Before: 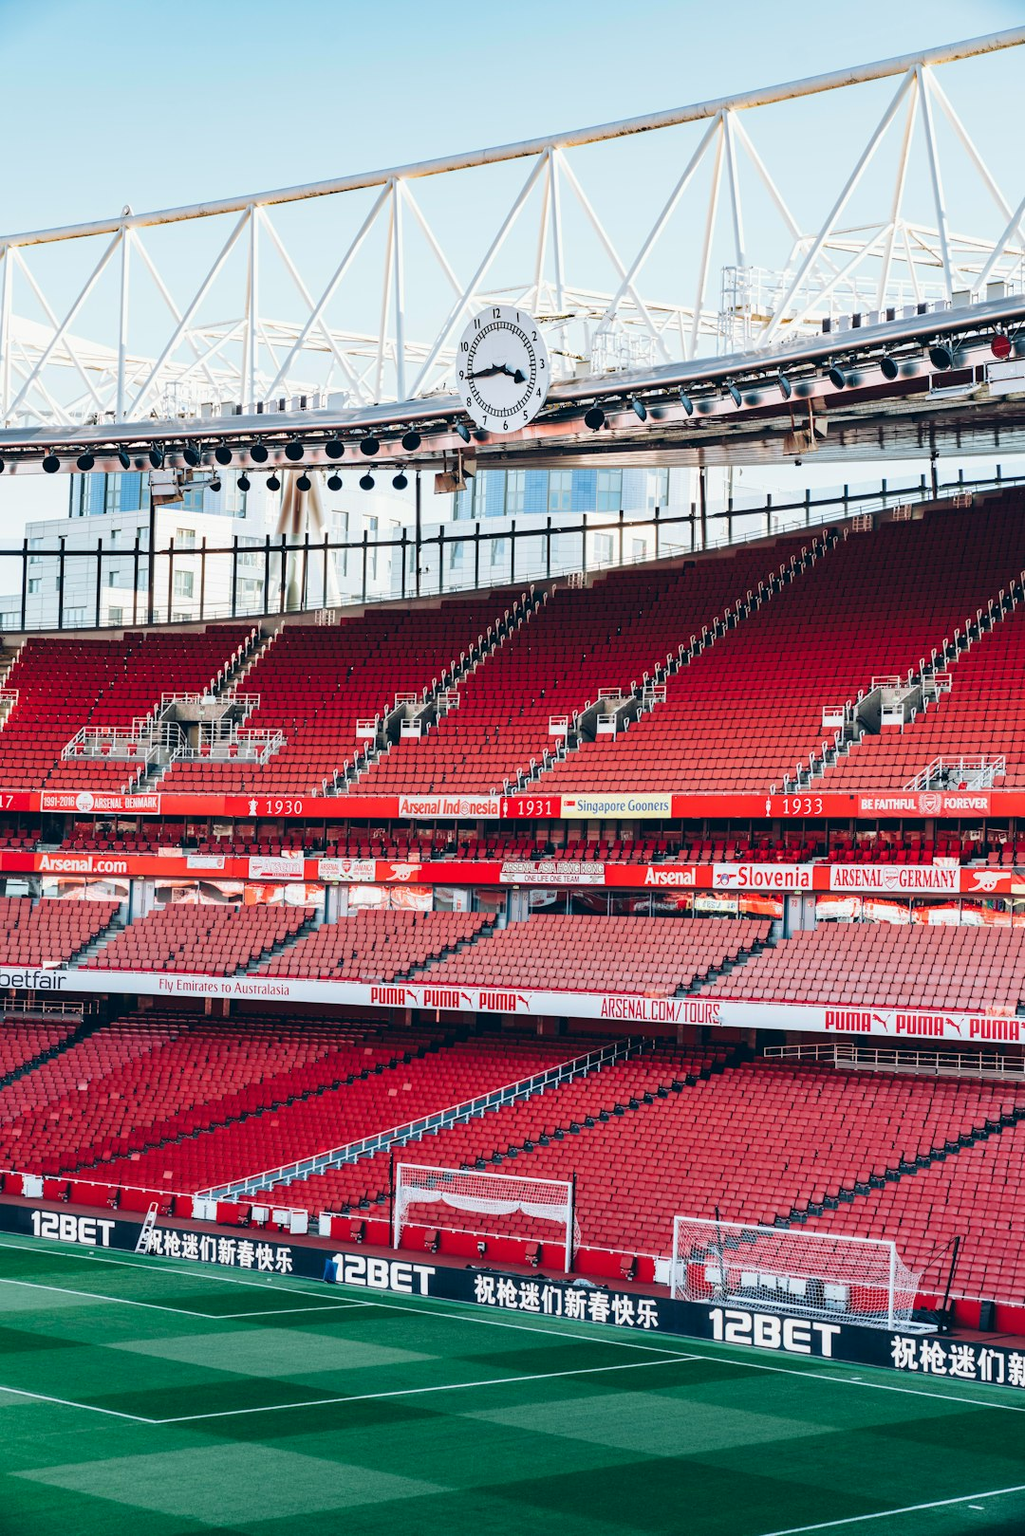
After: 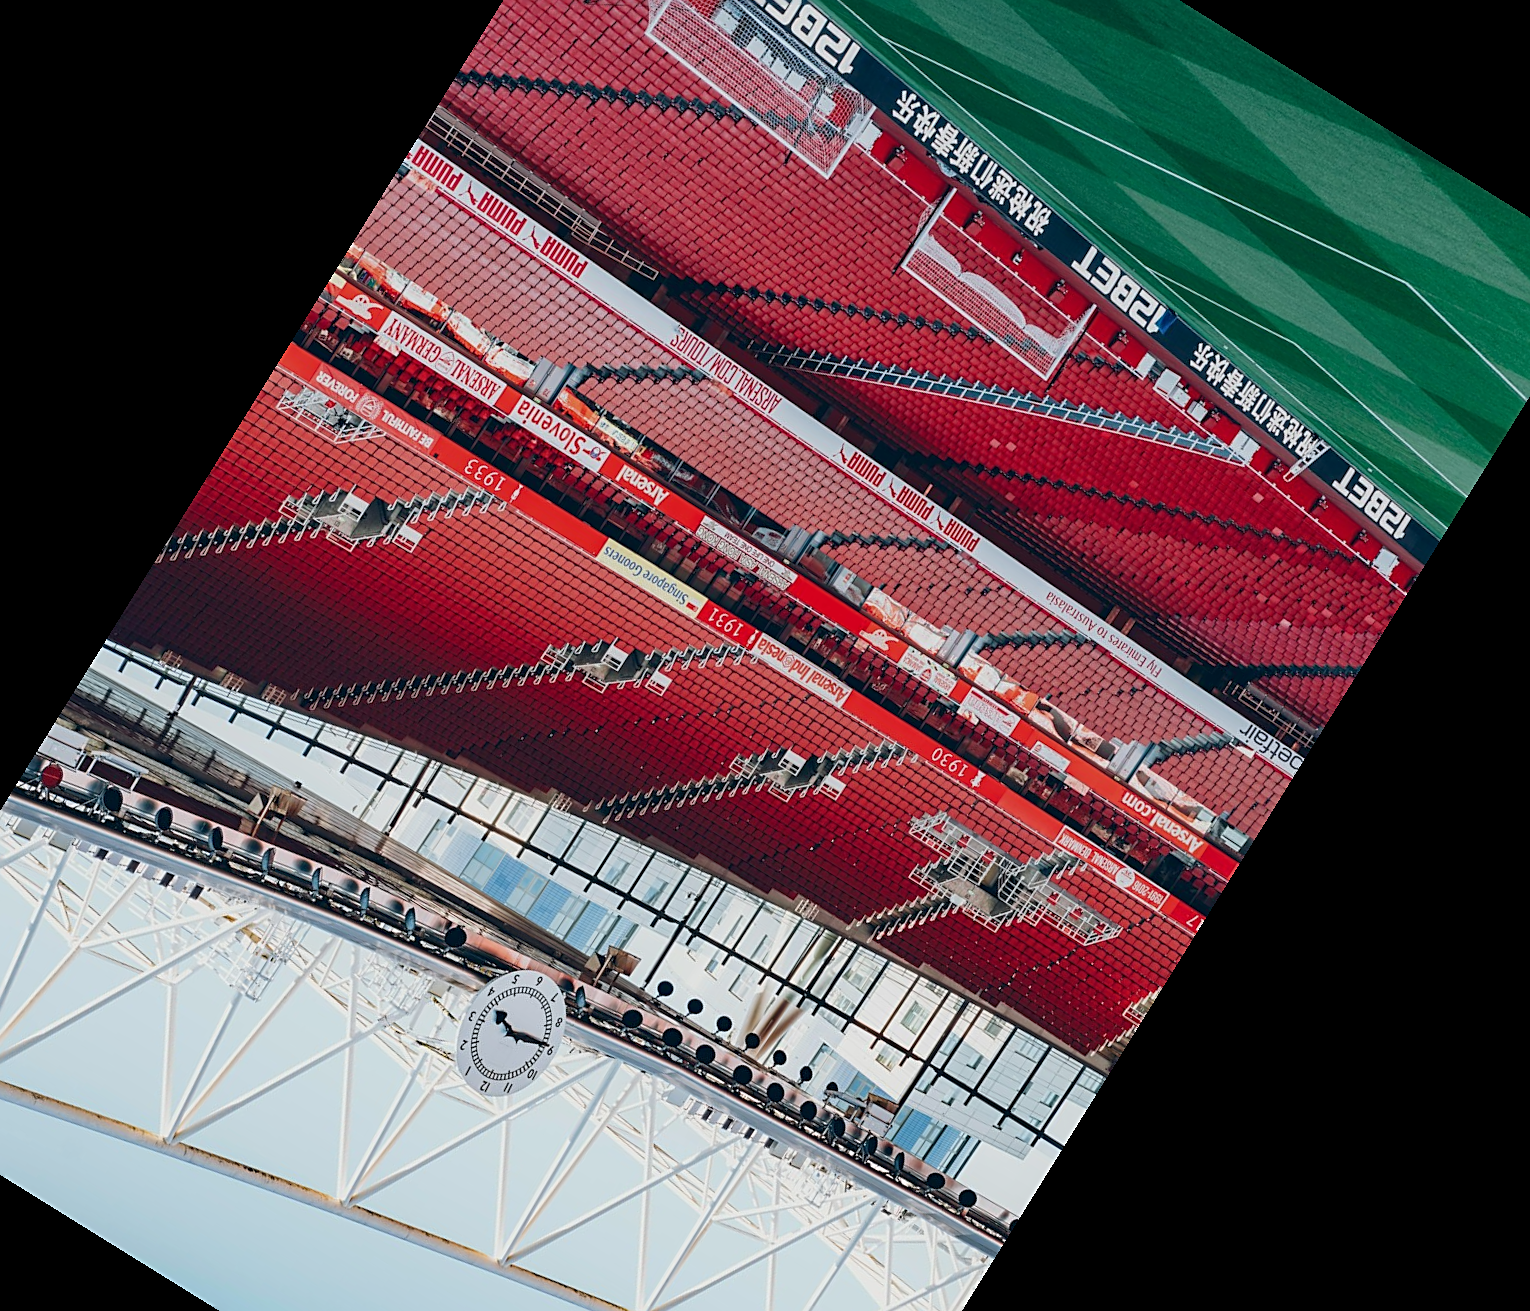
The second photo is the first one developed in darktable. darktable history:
tone equalizer: -8 EV 0.229 EV, -7 EV 0.442 EV, -6 EV 0.391 EV, -5 EV 0.262 EV, -3 EV -0.285 EV, -2 EV -0.44 EV, -1 EV -0.418 EV, +0 EV -0.266 EV, mask exposure compensation -0.509 EV
crop and rotate: angle 148.17°, left 9.163%, top 15.558%, right 4.437%, bottom 17%
sharpen: on, module defaults
